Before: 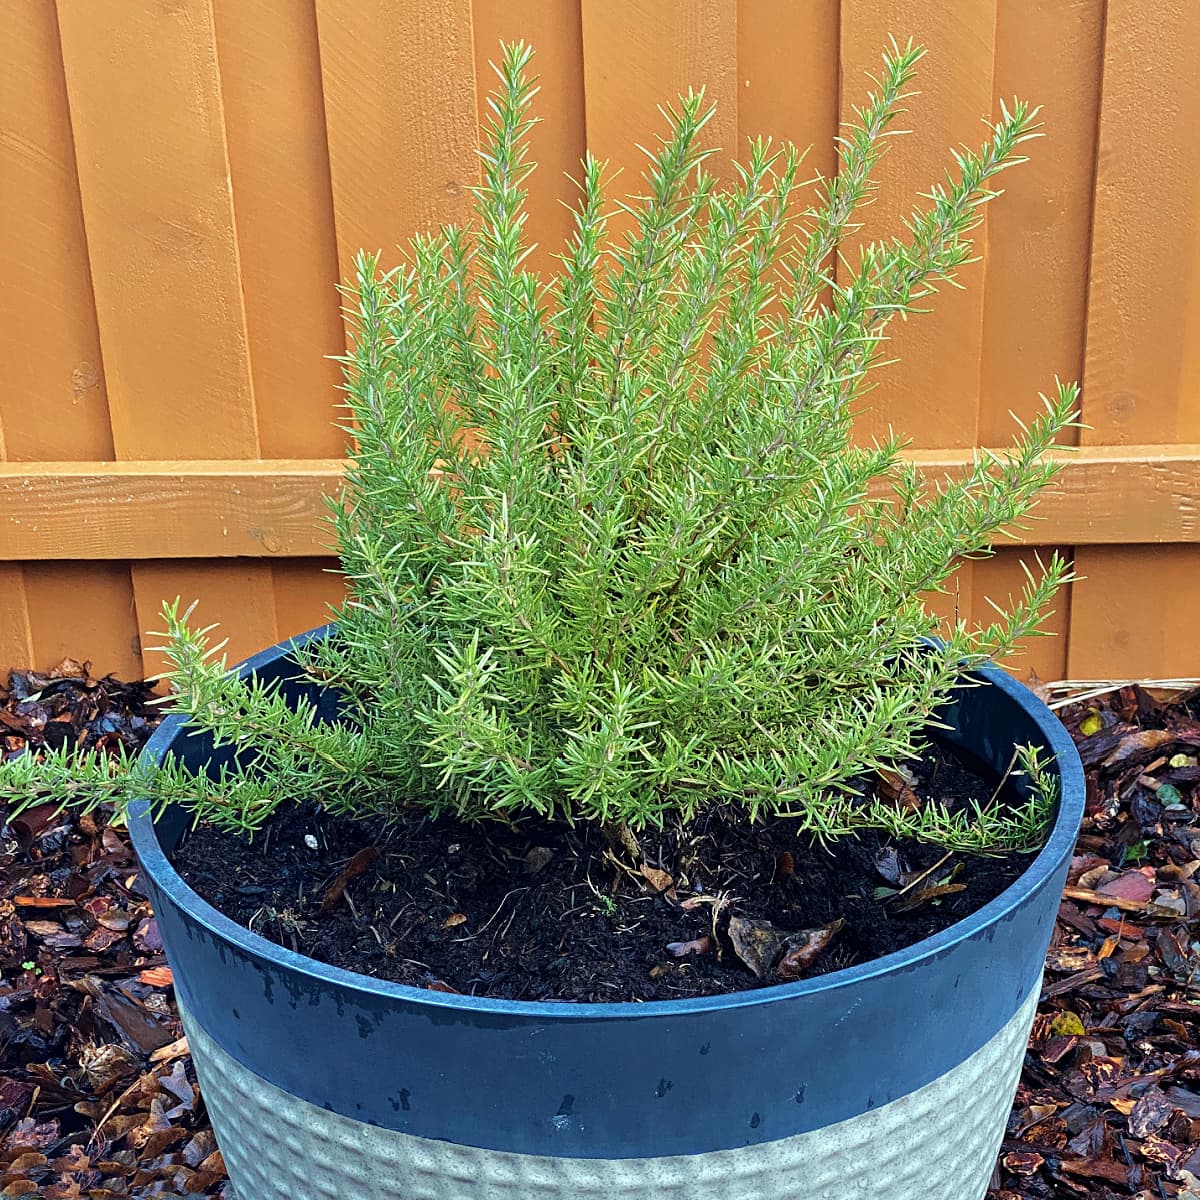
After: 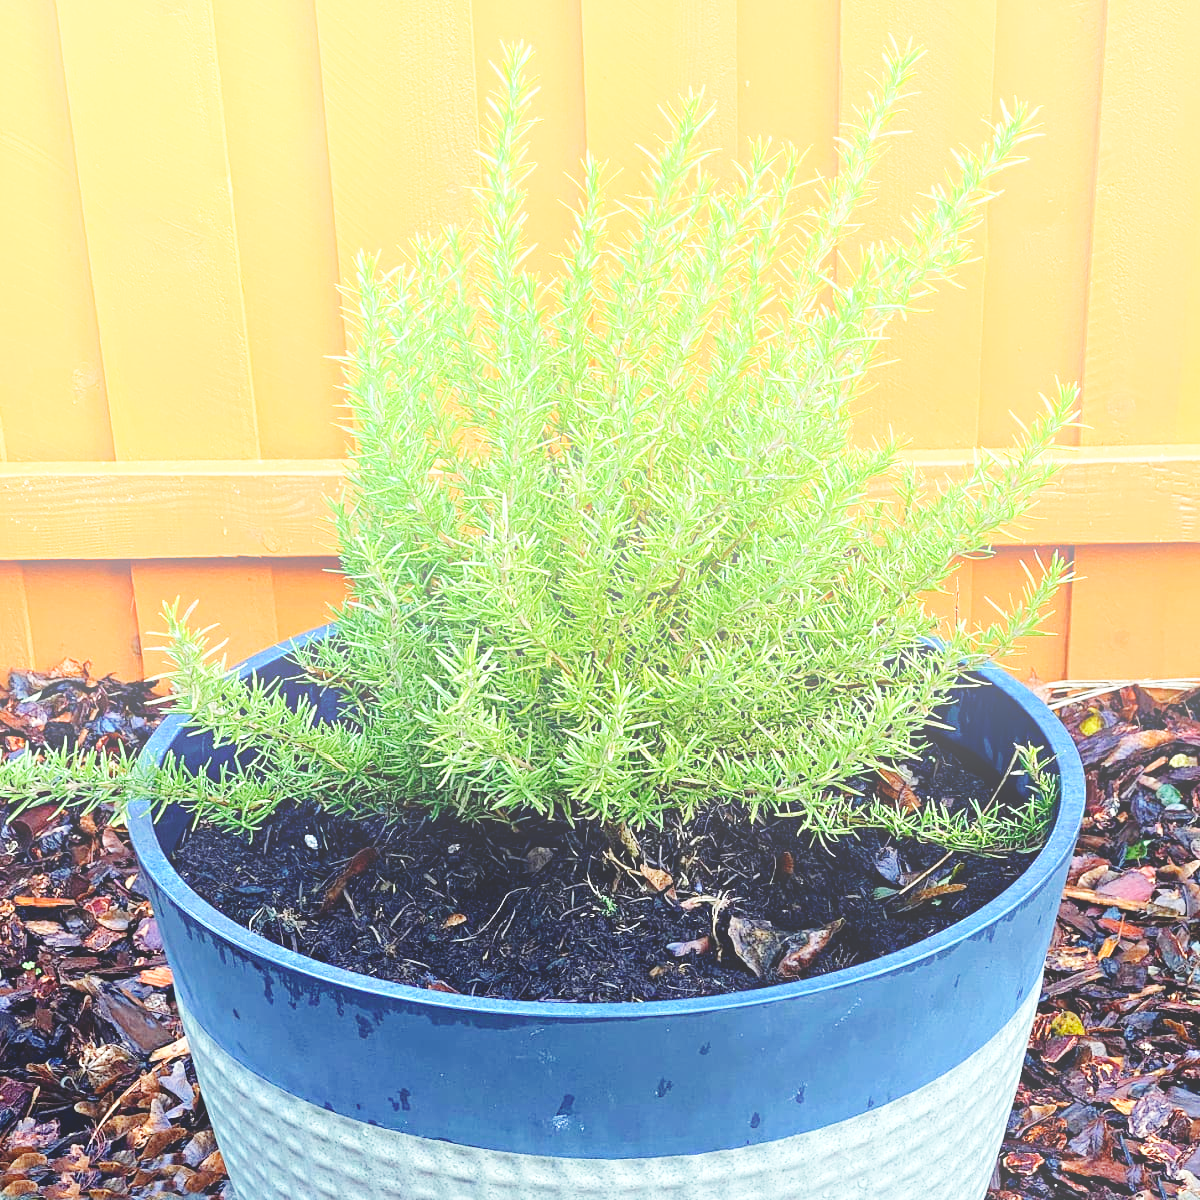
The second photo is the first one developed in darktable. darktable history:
base curve: curves: ch0 [(0, 0) (0.008, 0.007) (0.022, 0.029) (0.048, 0.089) (0.092, 0.197) (0.191, 0.399) (0.275, 0.534) (0.357, 0.65) (0.477, 0.78) (0.542, 0.833) (0.799, 0.973) (1, 1)], preserve colors none
bloom: size 38%, threshold 95%, strength 30%
